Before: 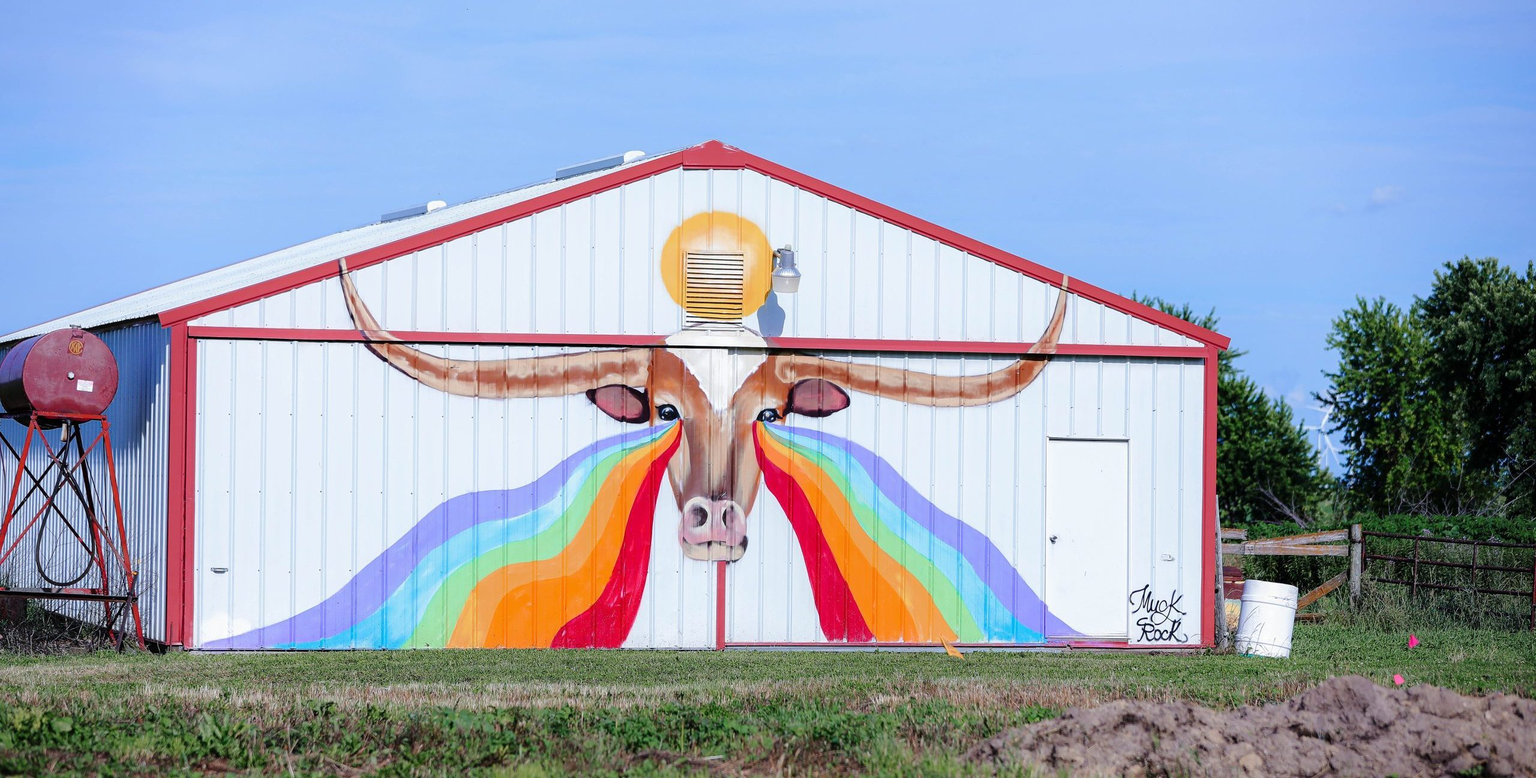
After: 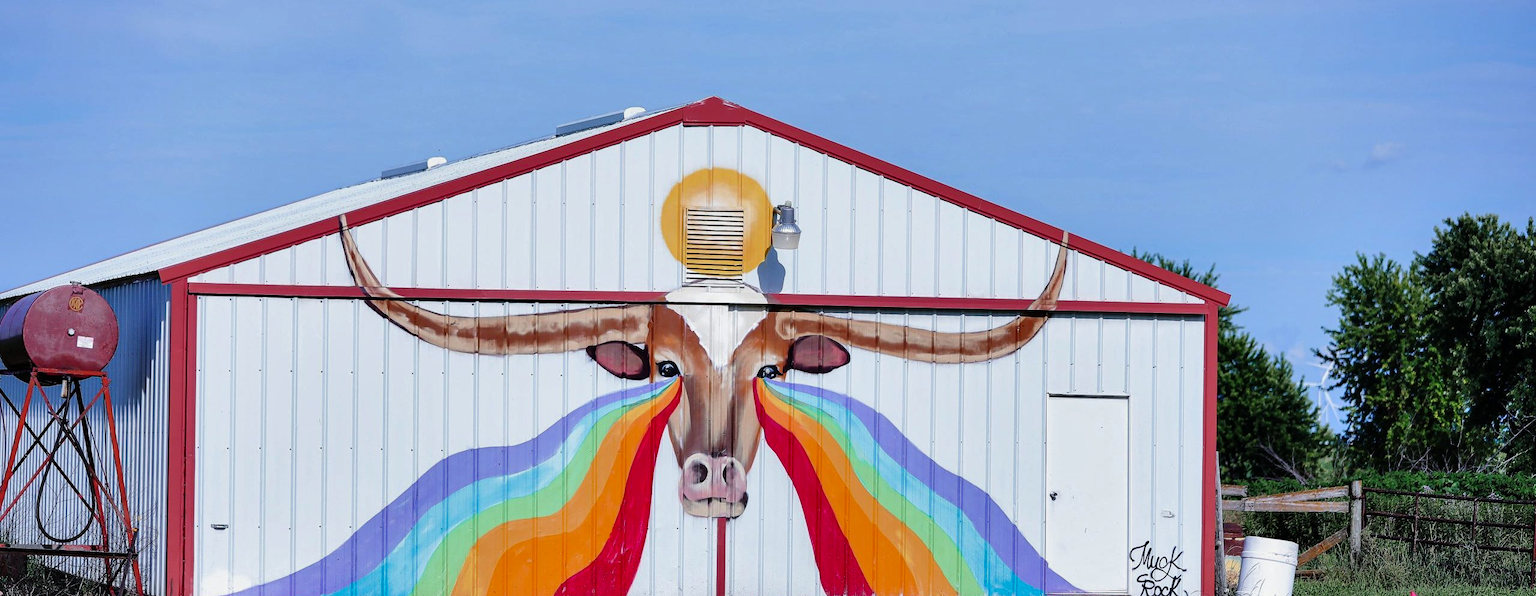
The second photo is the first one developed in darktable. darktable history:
exposure: exposure -0.462 EV, compensate highlight preservation false
tone equalizer: -8 EV -0.417 EV, -7 EV -0.389 EV, -6 EV -0.333 EV, -5 EV -0.222 EV, -3 EV 0.222 EV, -2 EV 0.333 EV, -1 EV 0.389 EV, +0 EV 0.417 EV, edges refinement/feathering 500, mask exposure compensation -1.57 EV, preserve details no
crop: top 5.667%, bottom 17.637%
shadows and highlights: soften with gaussian
